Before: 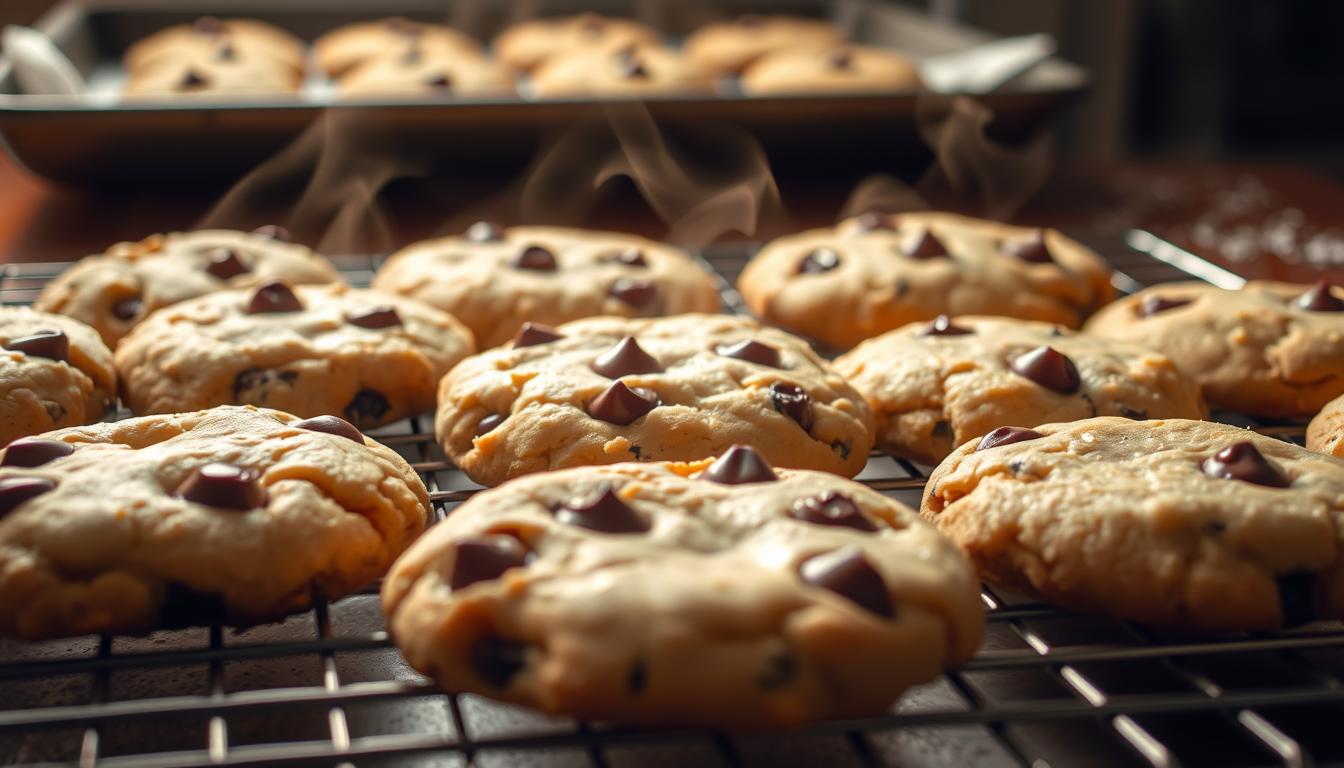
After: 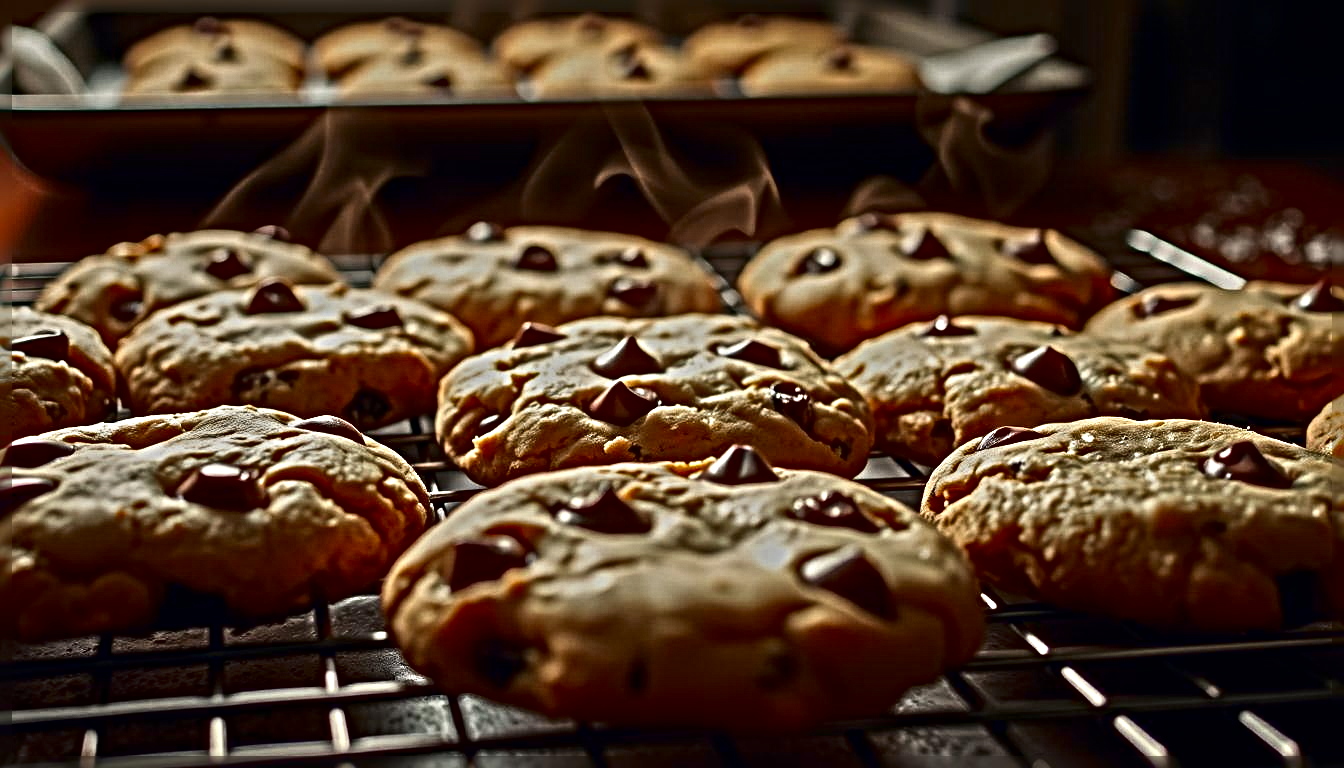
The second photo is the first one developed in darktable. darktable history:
contrast brightness saturation: contrast 0.13, brightness -0.24, saturation 0.14
tone equalizer: -8 EV -0.002 EV, -7 EV 0.005 EV, -6 EV -0.008 EV, -5 EV 0.007 EV, -4 EV -0.042 EV, -3 EV -0.233 EV, -2 EV -0.662 EV, -1 EV -0.983 EV, +0 EV -0.969 EV, smoothing diameter 2%, edges refinement/feathering 20, mask exposure compensation -1.57 EV, filter diffusion 5
sharpen: radius 6.3, amount 1.8, threshold 0
